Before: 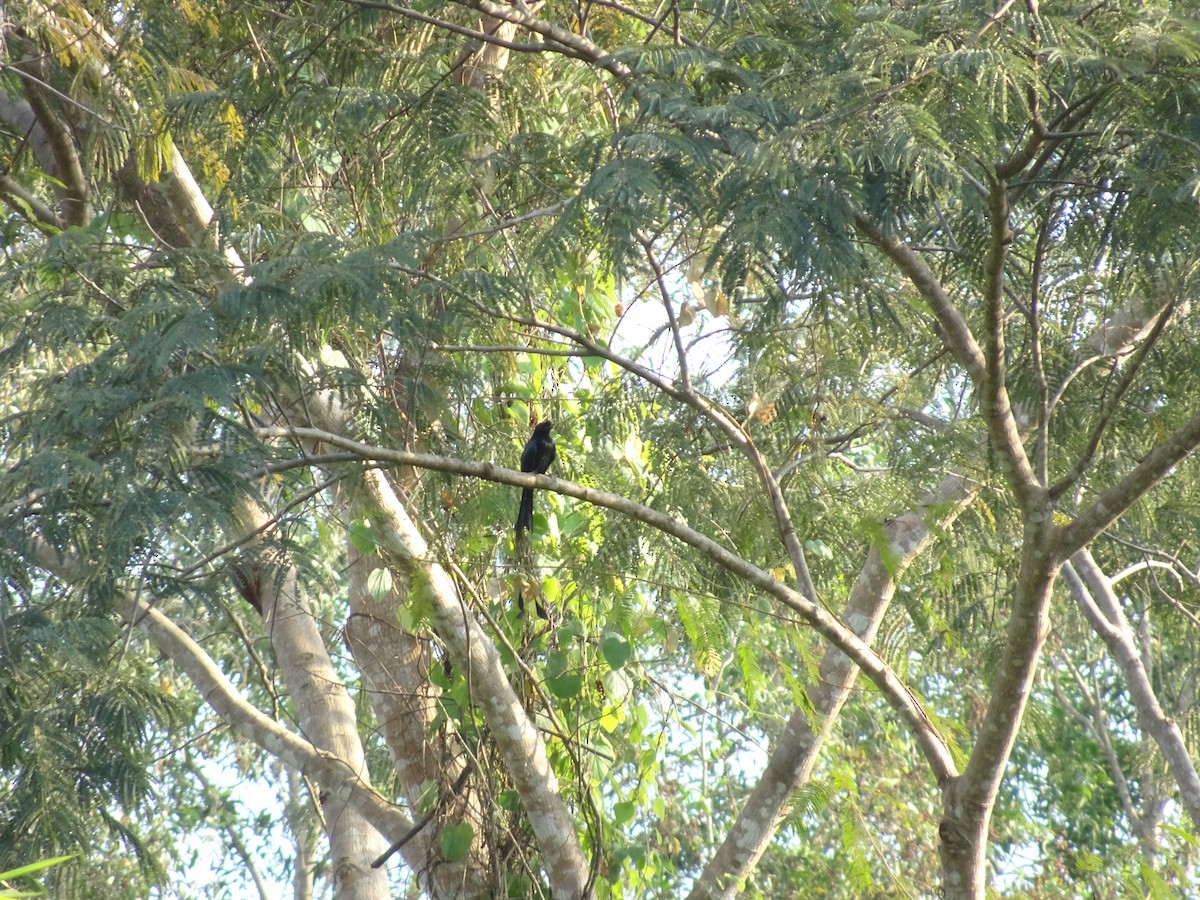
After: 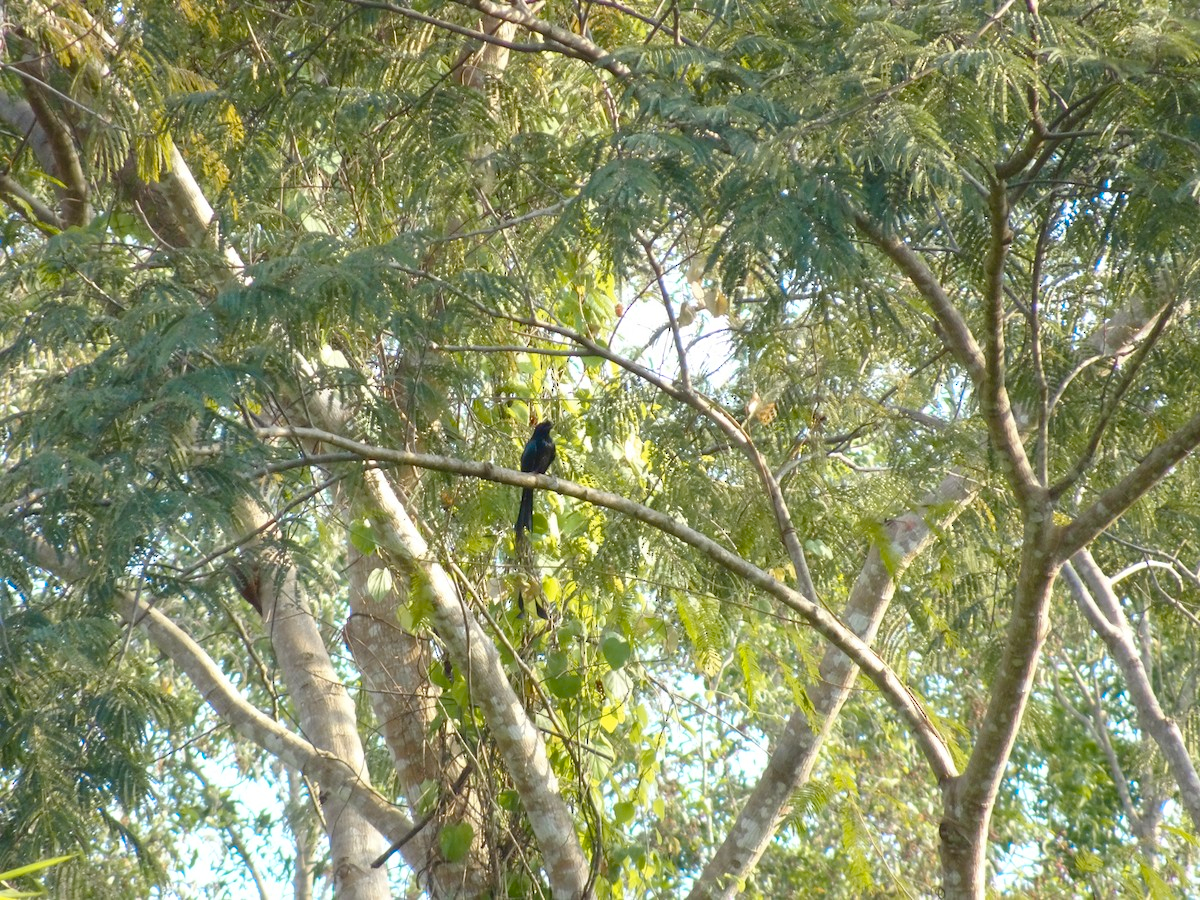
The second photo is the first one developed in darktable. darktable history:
color zones: curves: ch0 [(0.254, 0.492) (0.724, 0.62)]; ch1 [(0.25, 0.528) (0.719, 0.796)]; ch2 [(0, 0.472) (0.25, 0.5) (0.73, 0.184)]
color balance rgb: perceptual saturation grading › global saturation 20%, perceptual saturation grading › highlights -25%, perceptual saturation grading › shadows 25%
